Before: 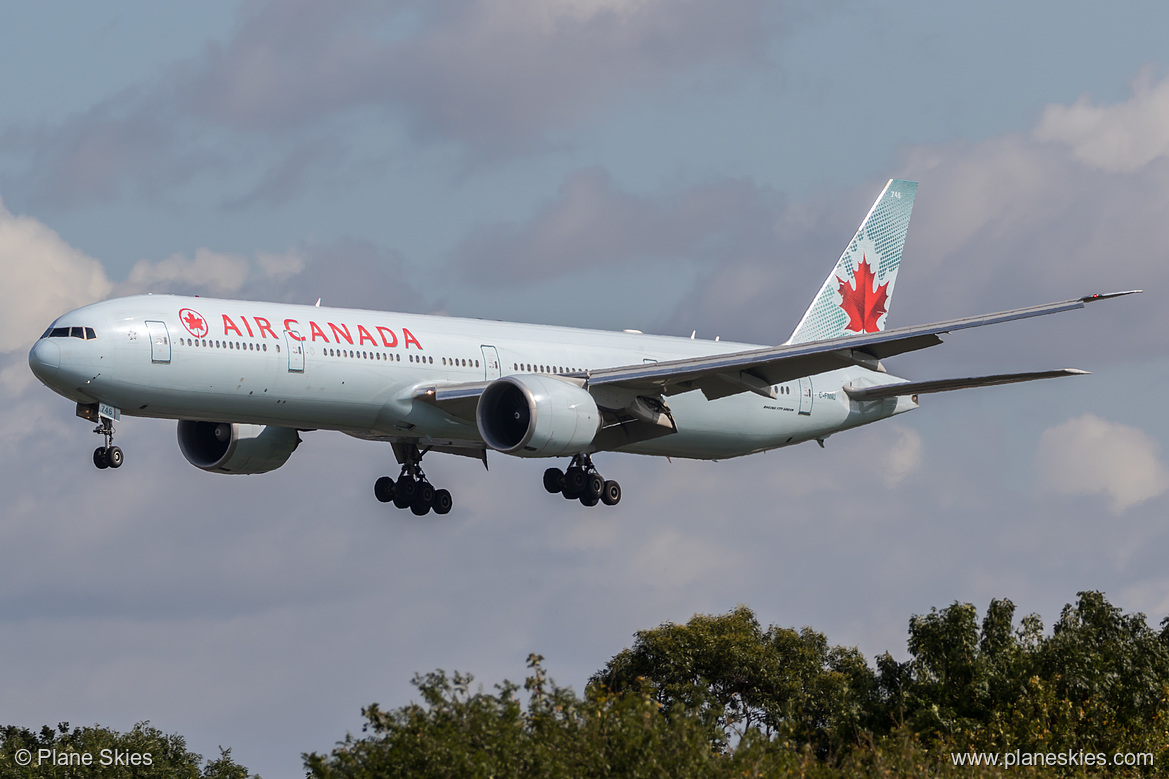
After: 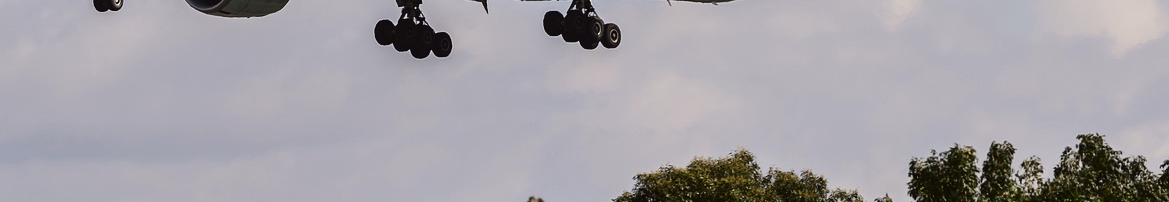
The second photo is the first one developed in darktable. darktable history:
tone curve: curves: ch0 [(0, 0.023) (0.1, 0.084) (0.184, 0.168) (0.45, 0.54) (0.57, 0.683) (0.722, 0.825) (0.877, 0.948) (1, 1)]; ch1 [(0, 0) (0.414, 0.395) (0.453, 0.437) (0.502, 0.509) (0.521, 0.519) (0.573, 0.568) (0.618, 0.61) (0.654, 0.642) (1, 1)]; ch2 [(0, 0) (0.421, 0.43) (0.45, 0.463) (0.492, 0.504) (0.511, 0.519) (0.557, 0.557) (0.602, 0.605) (1, 1)], color space Lab, independent channels, preserve colors none
crop and rotate: top 58.743%, bottom 15.218%
